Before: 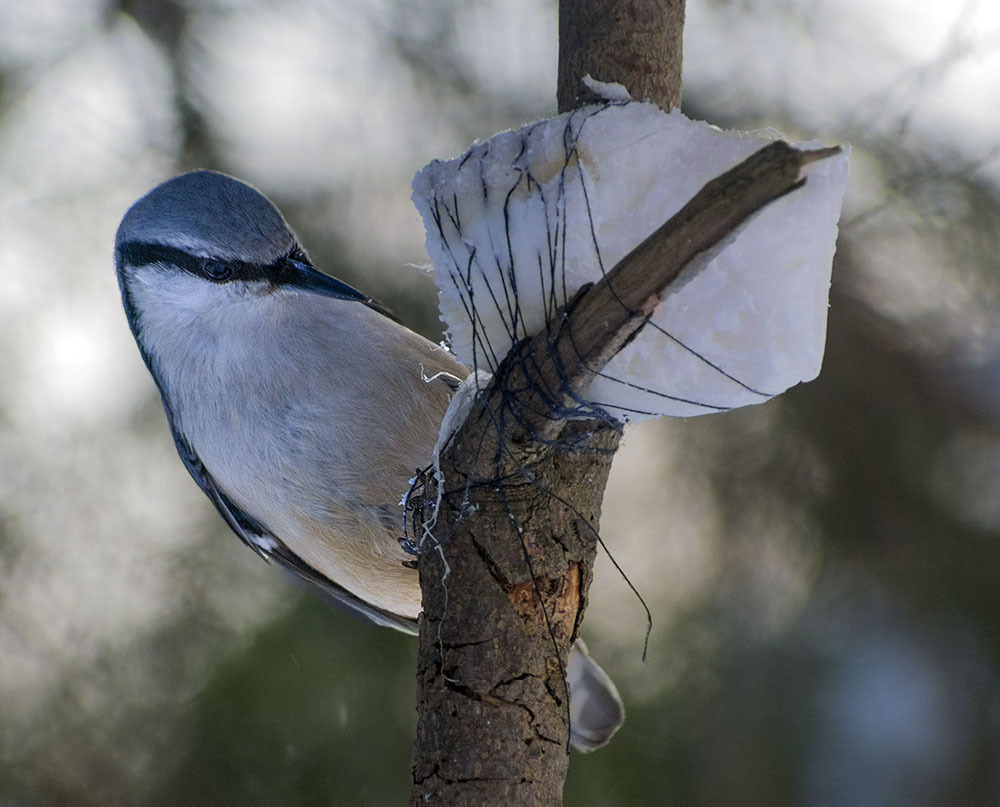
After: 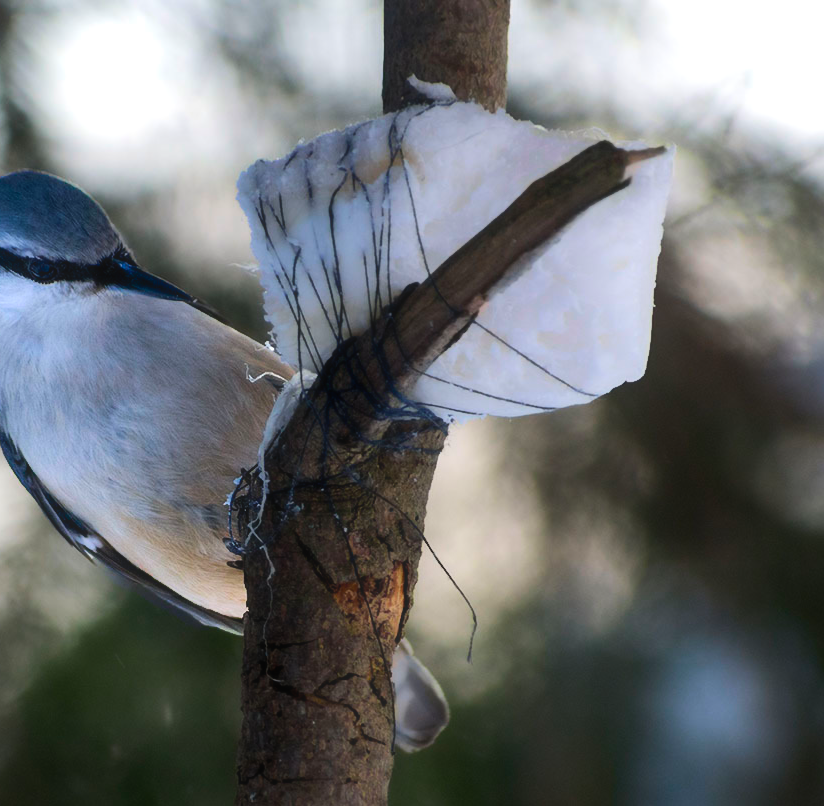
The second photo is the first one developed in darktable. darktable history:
contrast equalizer: y [[0.5, 0.542, 0.583, 0.625, 0.667, 0.708], [0.5 ×6], [0.5 ×6], [0, 0.033, 0.067, 0.1, 0.133, 0.167], [0, 0.05, 0.1, 0.15, 0.2, 0.25]], mix -0.989
crop: left 17.549%, bottom 0.035%
local contrast: on, module defaults
tone equalizer: -8 EV -0.763 EV, -7 EV -0.725 EV, -6 EV -0.599 EV, -5 EV -0.398 EV, -3 EV 0.403 EV, -2 EV 0.6 EV, -1 EV 0.691 EV, +0 EV 0.751 EV, edges refinement/feathering 500, mask exposure compensation -1.57 EV, preserve details no
